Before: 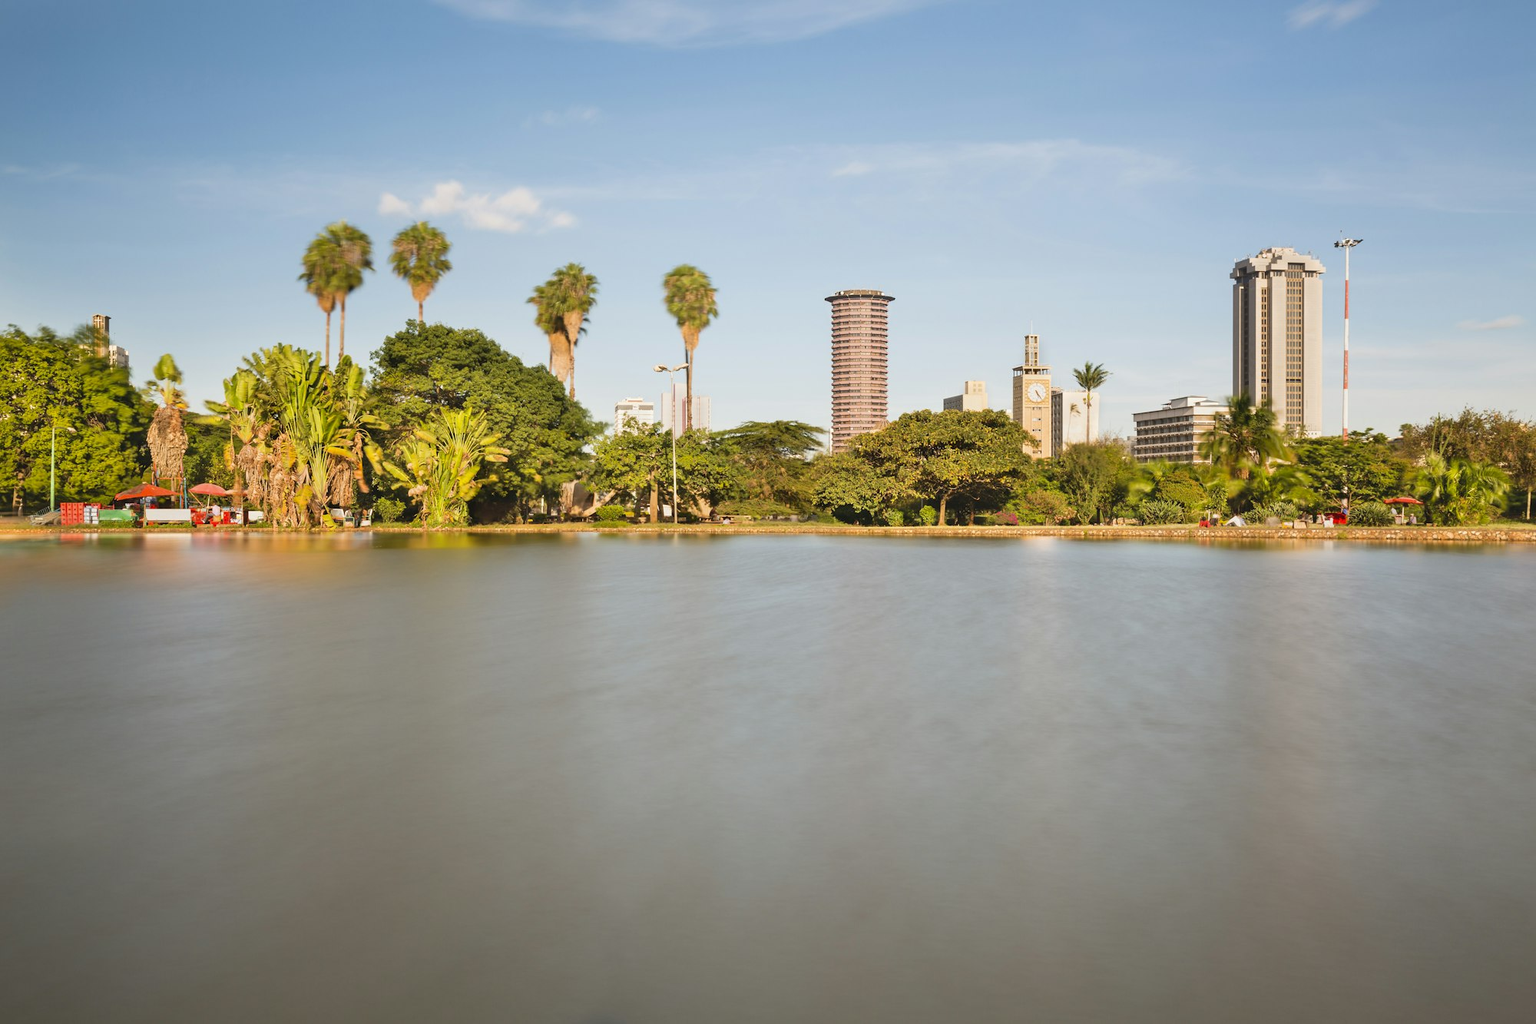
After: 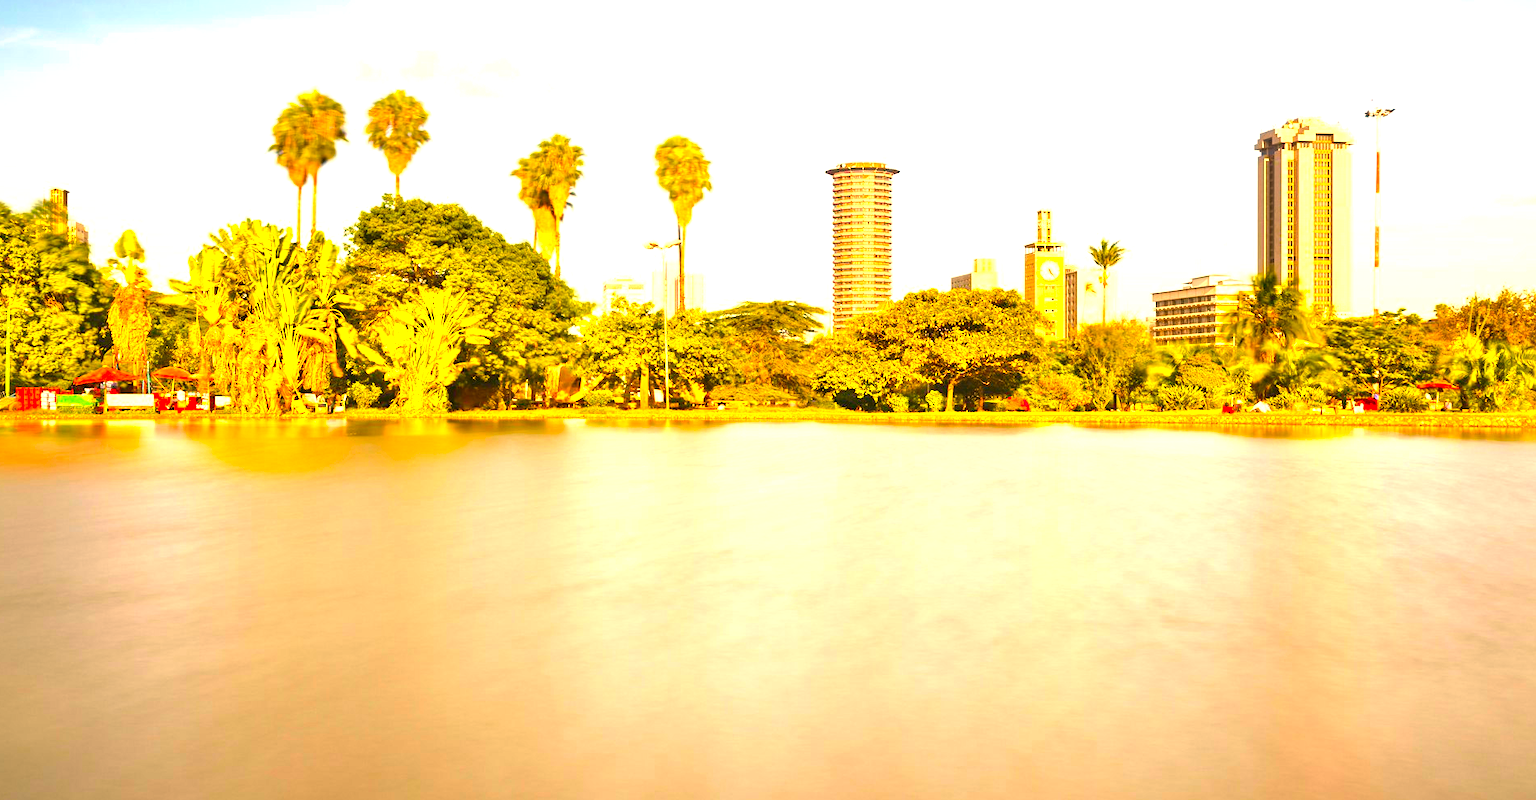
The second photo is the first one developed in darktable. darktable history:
exposure: black level correction 0, exposure 1.5 EV
local contrast: highlights 102%, shadows 98%, detail 119%, midtone range 0.2
crop and rotate: left 2.993%, top 13.36%, right 2.541%, bottom 12.789%
color correction: highlights a* 17.95, highlights b* 35.47, shadows a* 1.65, shadows b* 5.95, saturation 1.02
color balance rgb: linear chroma grading › global chroma 15.641%, perceptual saturation grading › global saturation 40.442%
tone equalizer: edges refinement/feathering 500, mask exposure compensation -1.57 EV, preserve details no
